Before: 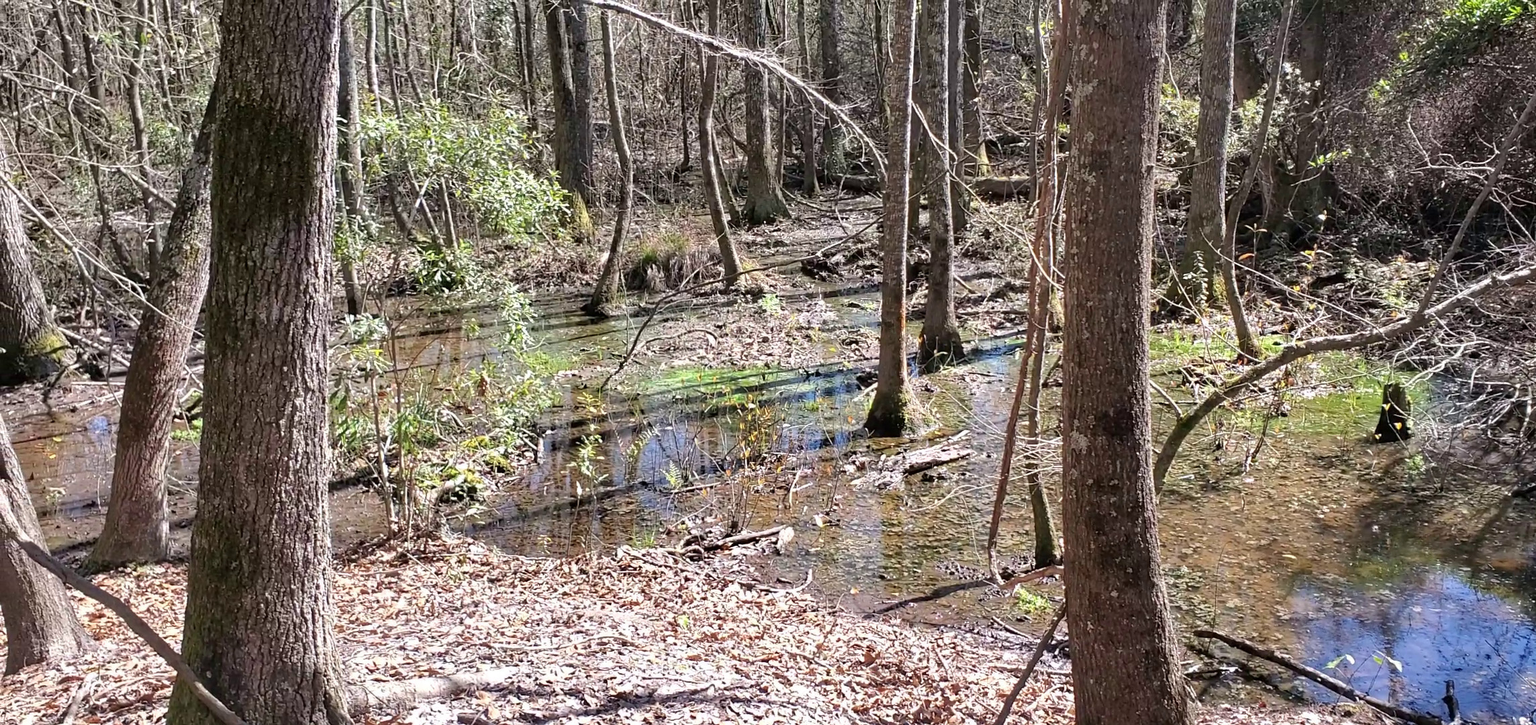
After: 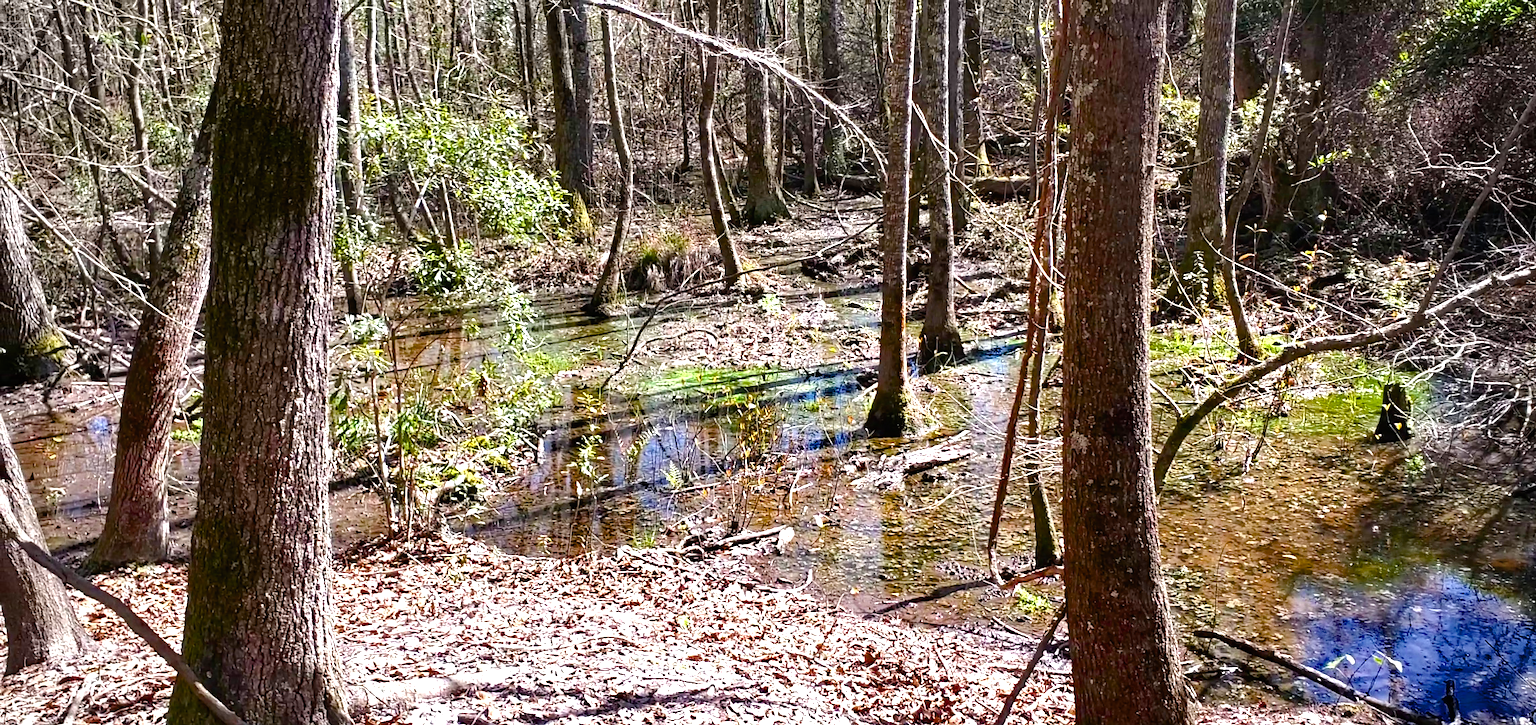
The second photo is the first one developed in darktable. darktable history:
color balance rgb: perceptual saturation grading › global saturation 40.099%, perceptual saturation grading › highlights -25.858%, perceptual saturation grading › mid-tones 34.484%, perceptual saturation grading › shadows 35.019%, perceptual brilliance grading › global brilliance -5.344%, perceptual brilliance grading › highlights 24.558%, perceptual brilliance grading › mid-tones 7.144%, perceptual brilliance grading › shadows -5.035%, global vibrance 6.601%, contrast 12.804%, saturation formula JzAzBz (2021)
vignetting: fall-off radius 61.01%
local contrast: mode bilateral grid, contrast 99, coarseness 99, detail 91%, midtone range 0.2
